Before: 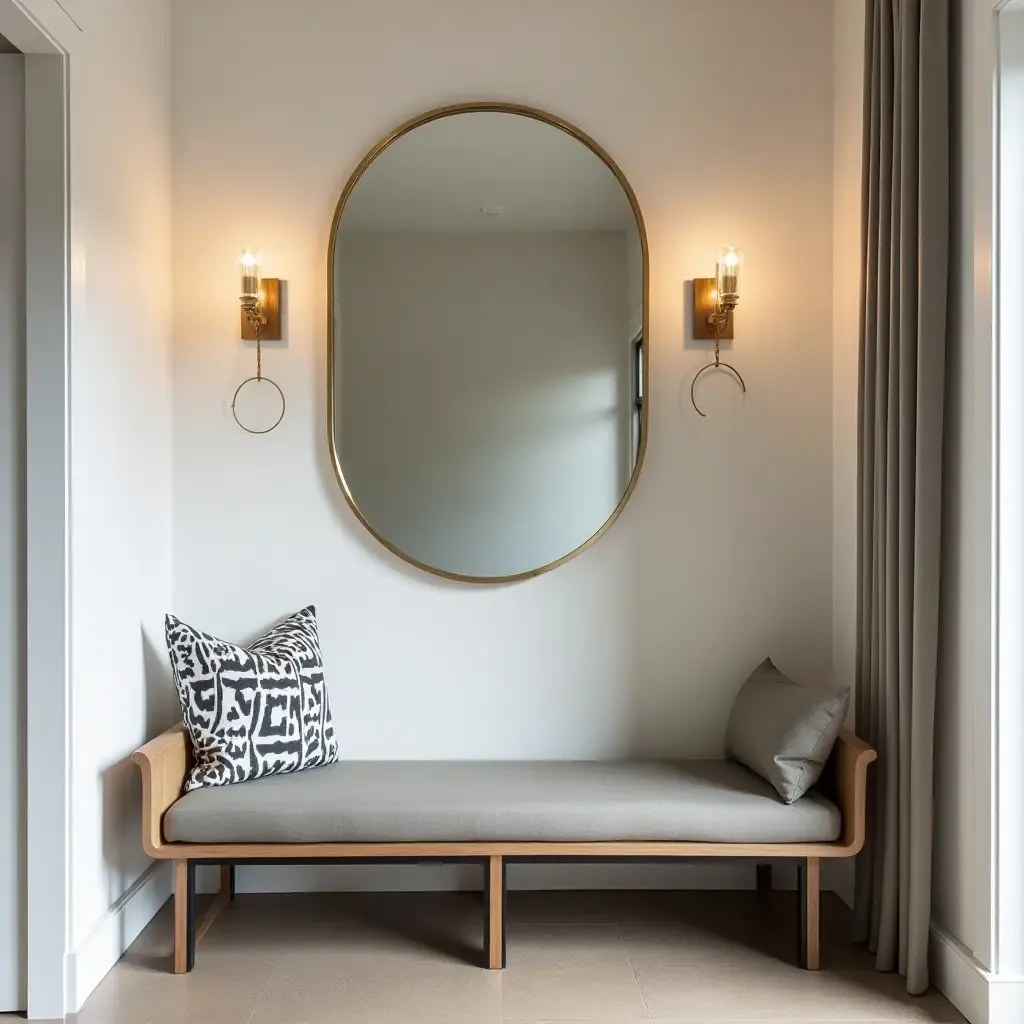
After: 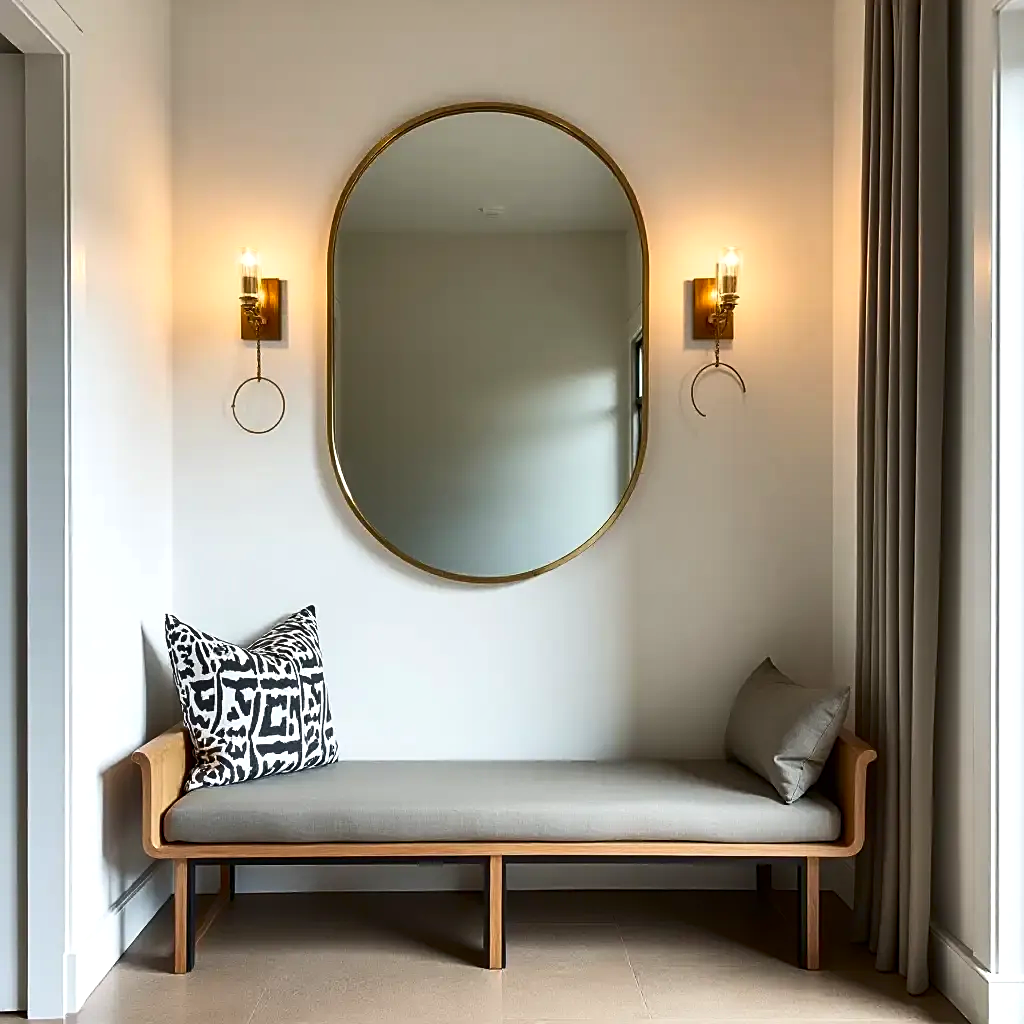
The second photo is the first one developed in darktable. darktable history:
shadows and highlights: radius 173.48, shadows 26.83, white point adjustment 3.12, highlights -68.88, soften with gaussian
contrast brightness saturation: contrast 0.172, saturation 0.309
sharpen: on, module defaults
base curve: preserve colors none
